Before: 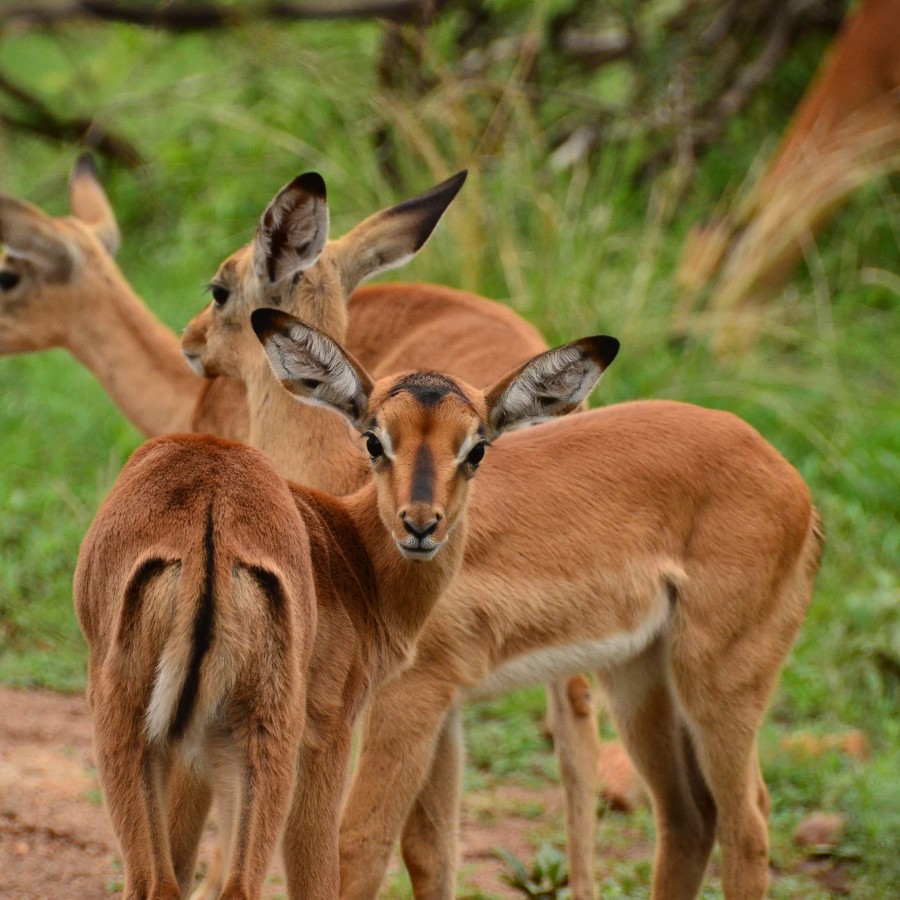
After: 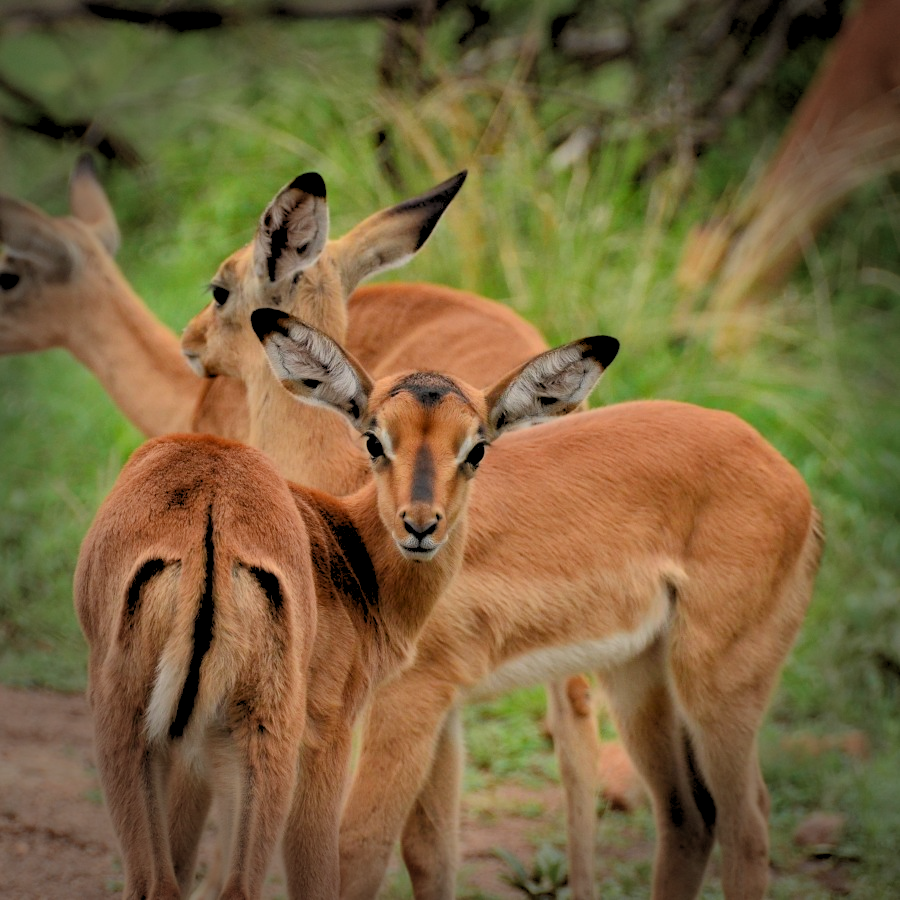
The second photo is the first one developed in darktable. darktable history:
rgb levels: preserve colors sum RGB, levels [[0.038, 0.433, 0.934], [0, 0.5, 1], [0, 0.5, 1]]
vignetting: fall-off start 66.7%, fall-off radius 39.74%, brightness -0.576, saturation -0.258, automatic ratio true, width/height ratio 0.671, dithering 16-bit output
